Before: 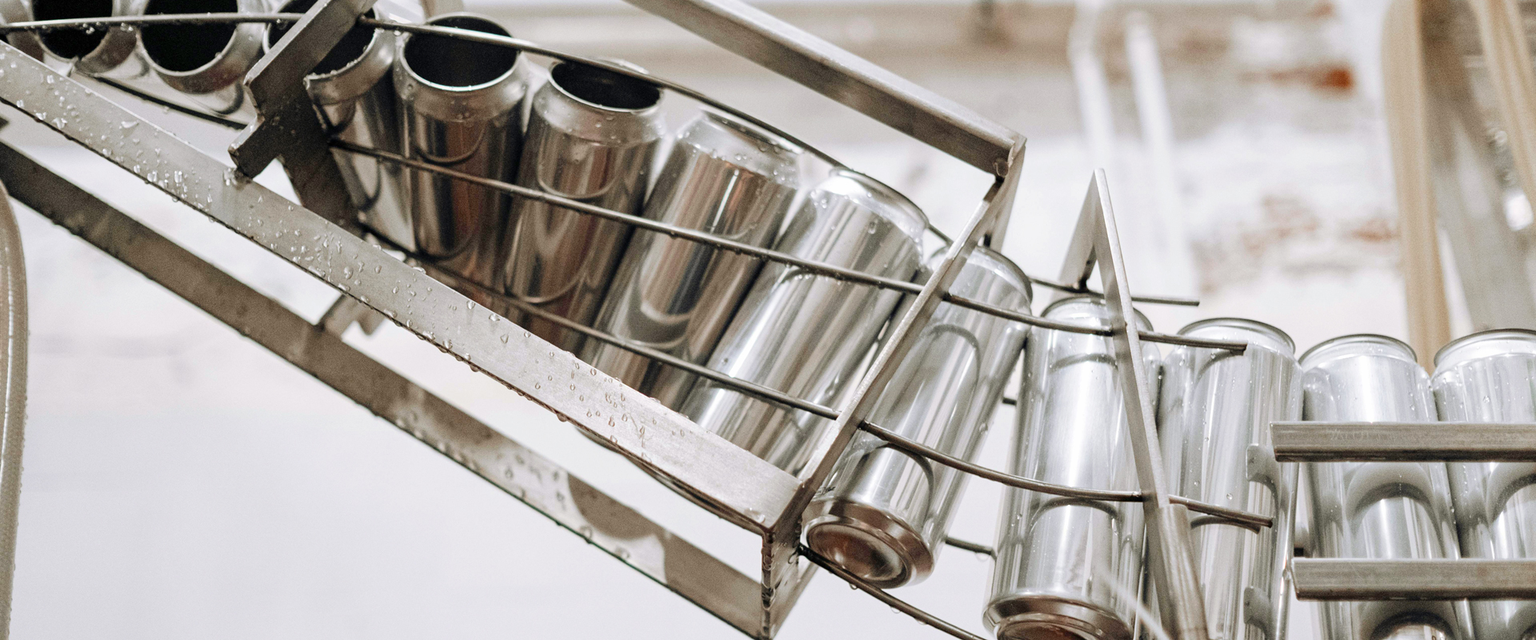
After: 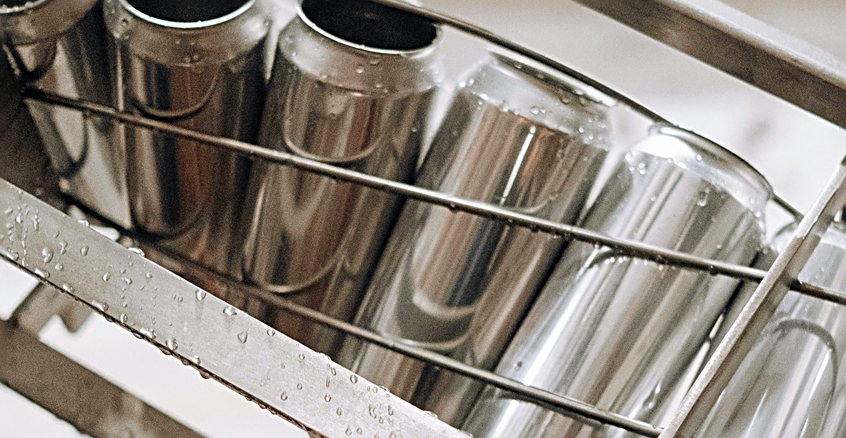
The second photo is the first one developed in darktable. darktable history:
crop: left 20.248%, top 10.86%, right 35.675%, bottom 34.321%
sharpen: radius 2.531, amount 0.628
